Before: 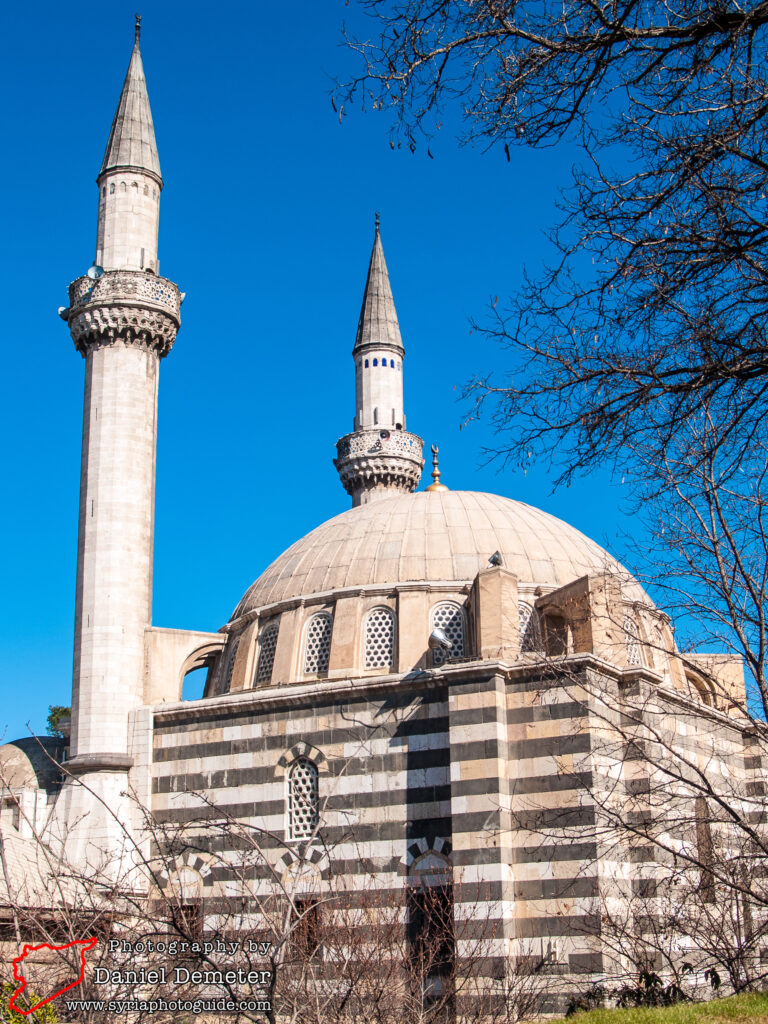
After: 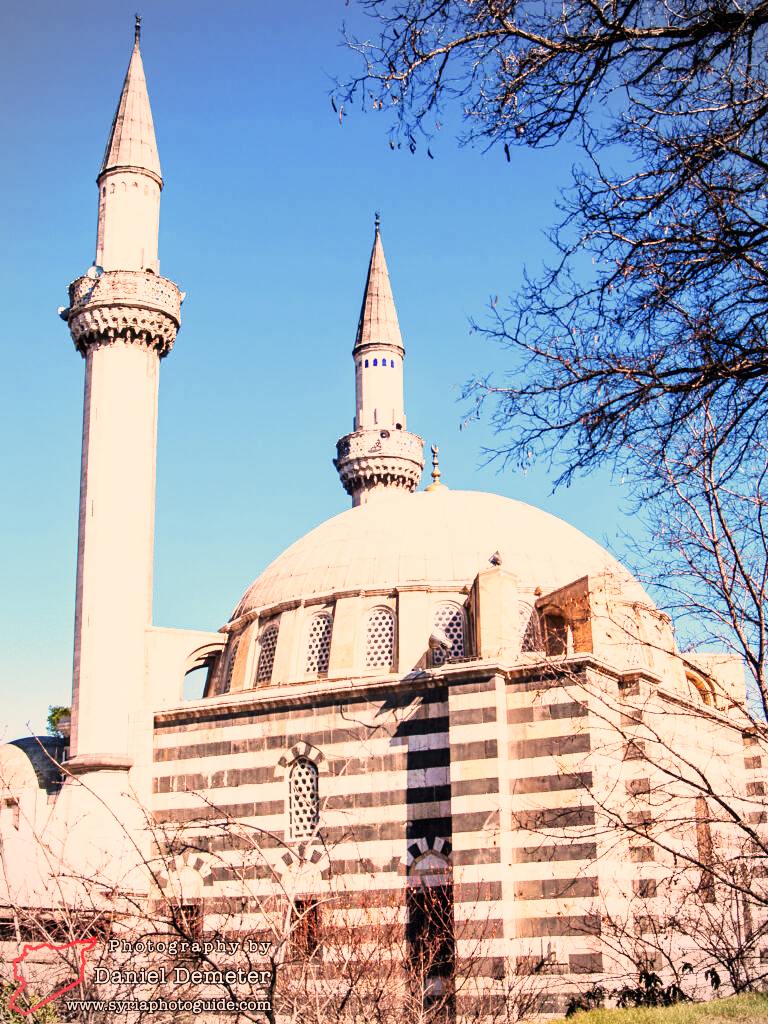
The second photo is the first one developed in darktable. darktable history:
base curve: curves: ch0 [(0, 0) (0.007, 0.004) (0.027, 0.03) (0.046, 0.07) (0.207, 0.54) (0.442, 0.872) (0.673, 0.972) (1, 1)], preserve colors none
vignetting: fall-off start 74.58%, fall-off radius 66.15%, brightness -0.329, dithering 8-bit output
color correction: highlights a* 21.18, highlights b* 19.63
